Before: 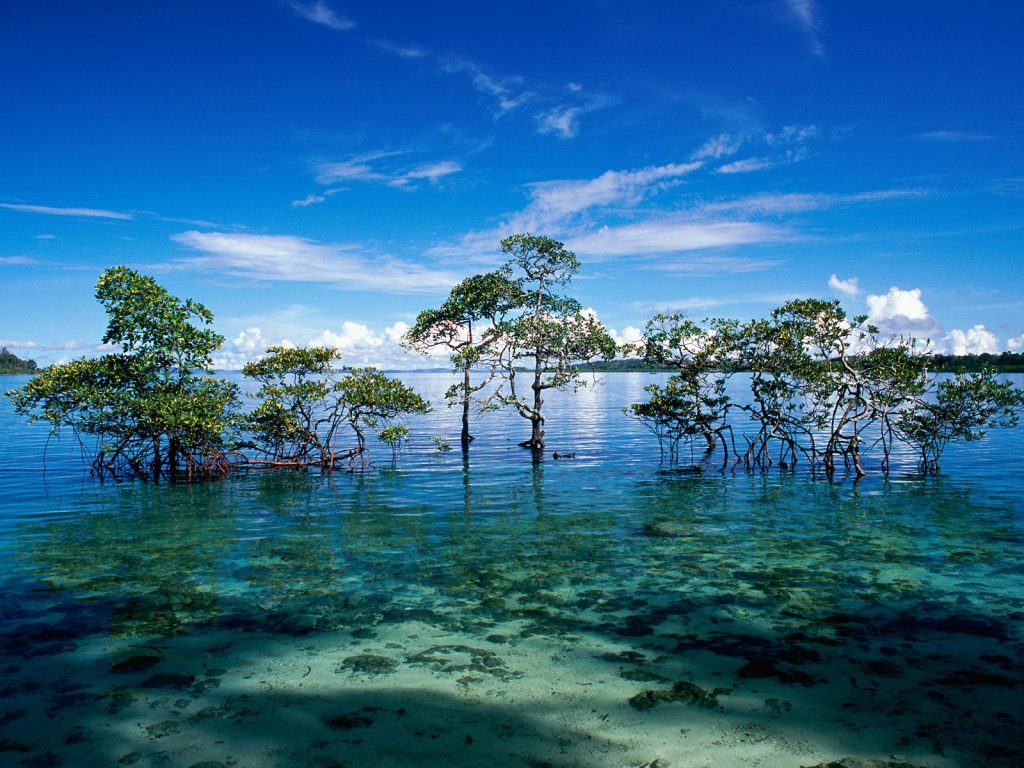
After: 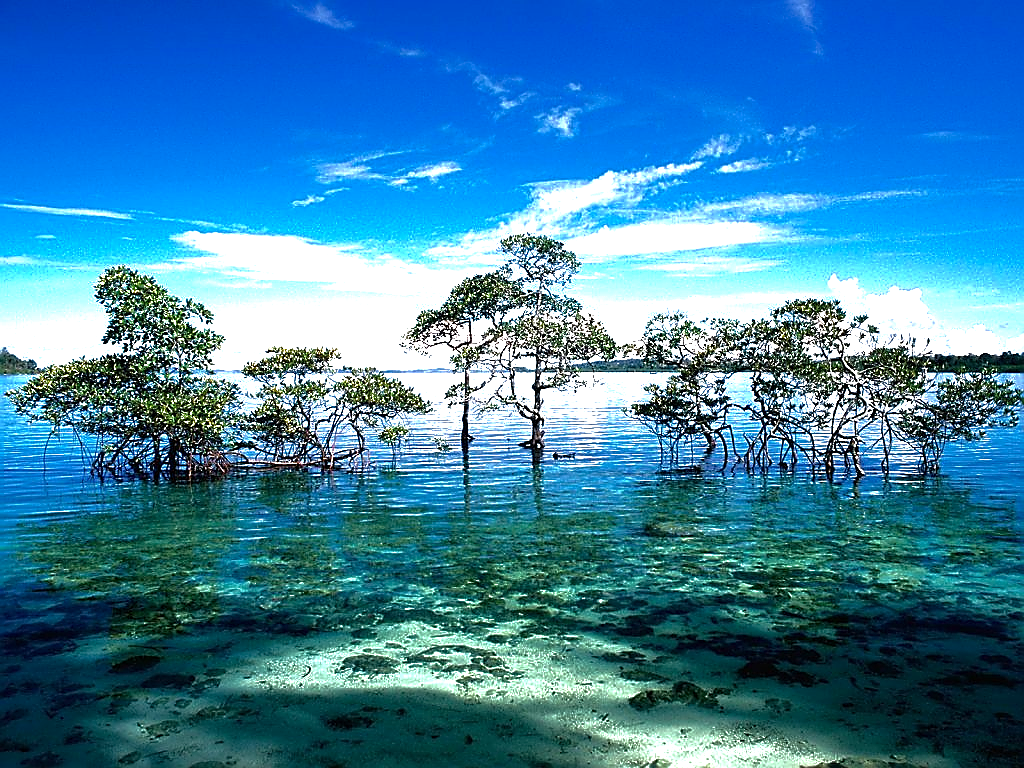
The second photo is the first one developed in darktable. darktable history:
sharpen: radius 1.354, amount 1.265, threshold 0.707
tone equalizer: -8 EV -0.438 EV, -7 EV -0.365 EV, -6 EV -0.299 EV, -5 EV -0.204 EV, -3 EV 0.229 EV, -2 EV 0.325 EV, -1 EV 0.382 EV, +0 EV 0.442 EV, edges refinement/feathering 500, mask exposure compensation -1.57 EV, preserve details no
base curve: curves: ch0 [(0, 0) (0.826, 0.587) (1, 1)]
color correction: highlights b* -0.03, saturation 1.06
exposure: exposure 1.134 EV, compensate exposure bias true, compensate highlight preservation false
